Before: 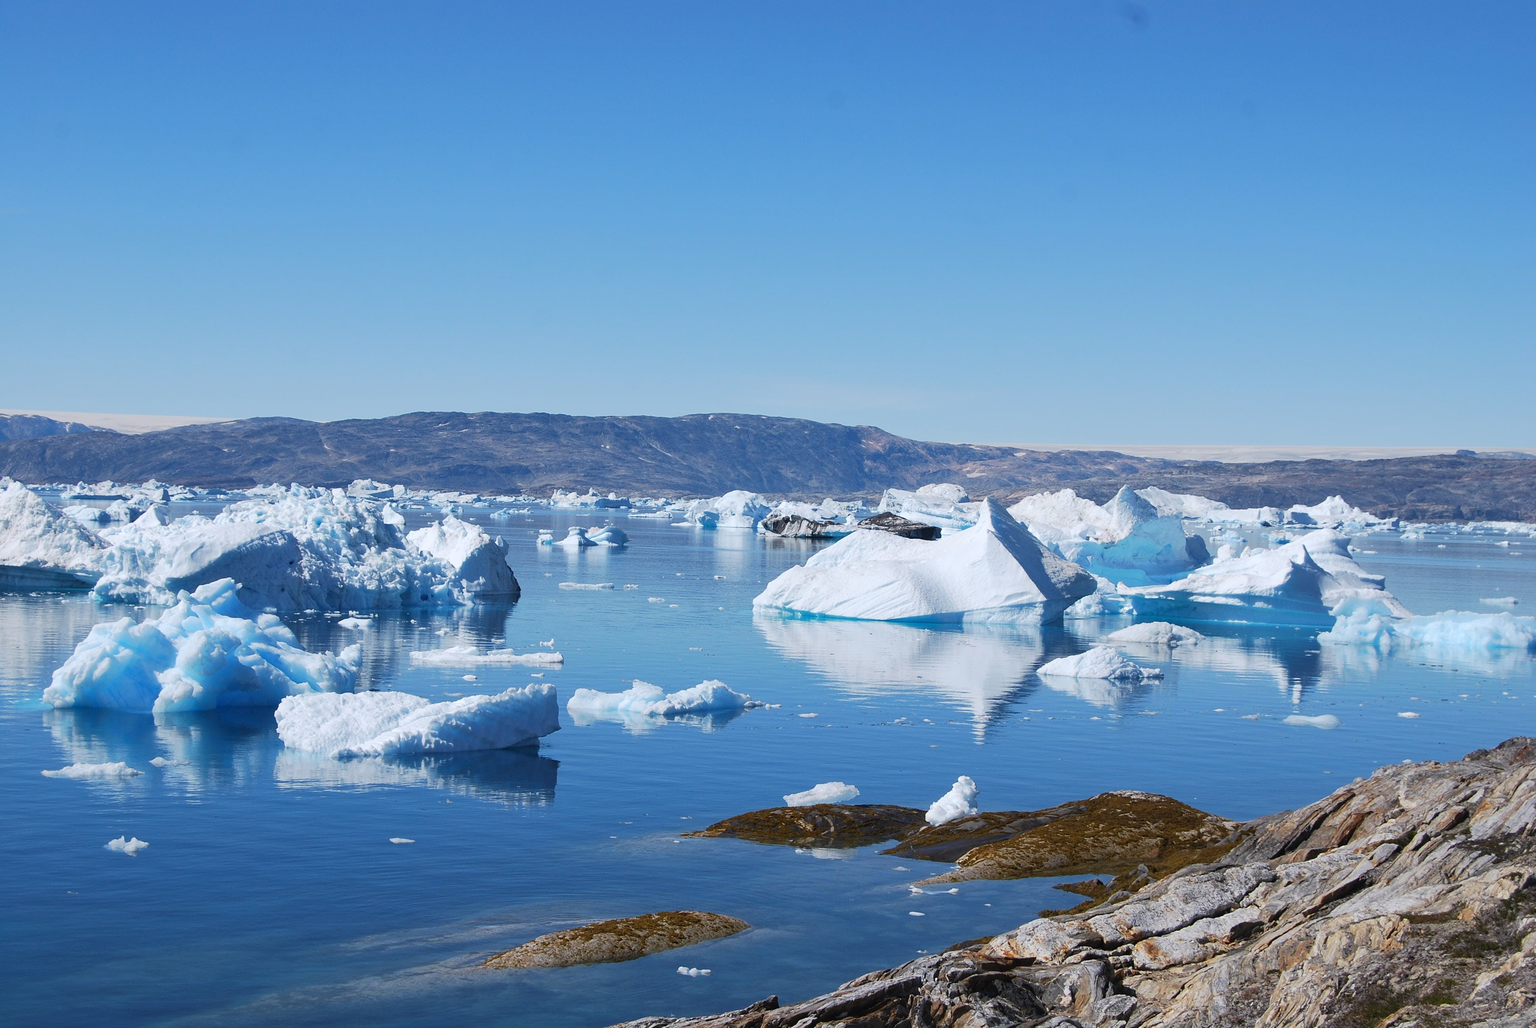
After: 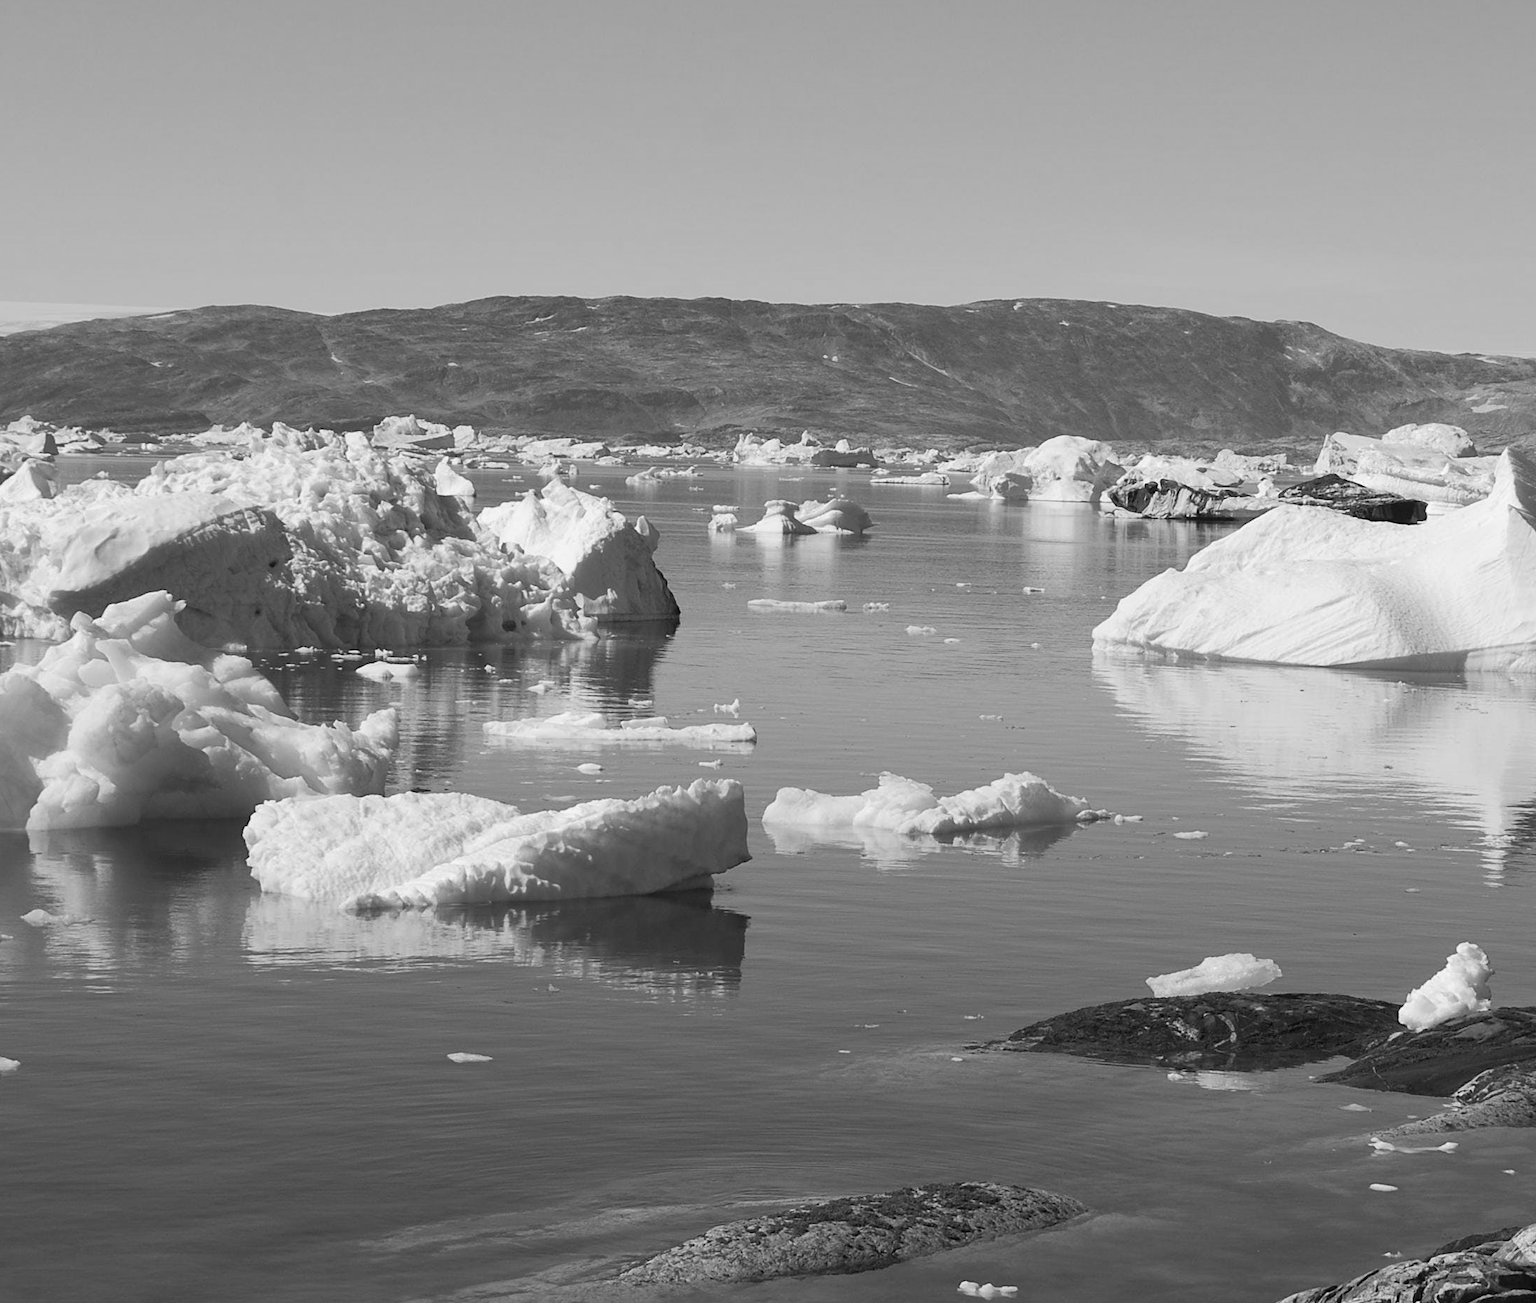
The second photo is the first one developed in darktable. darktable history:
monochrome: on, module defaults
color balance rgb: on, module defaults
velvia: strength 21.76%
crop: left 8.966%, top 23.852%, right 34.699%, bottom 4.703%
